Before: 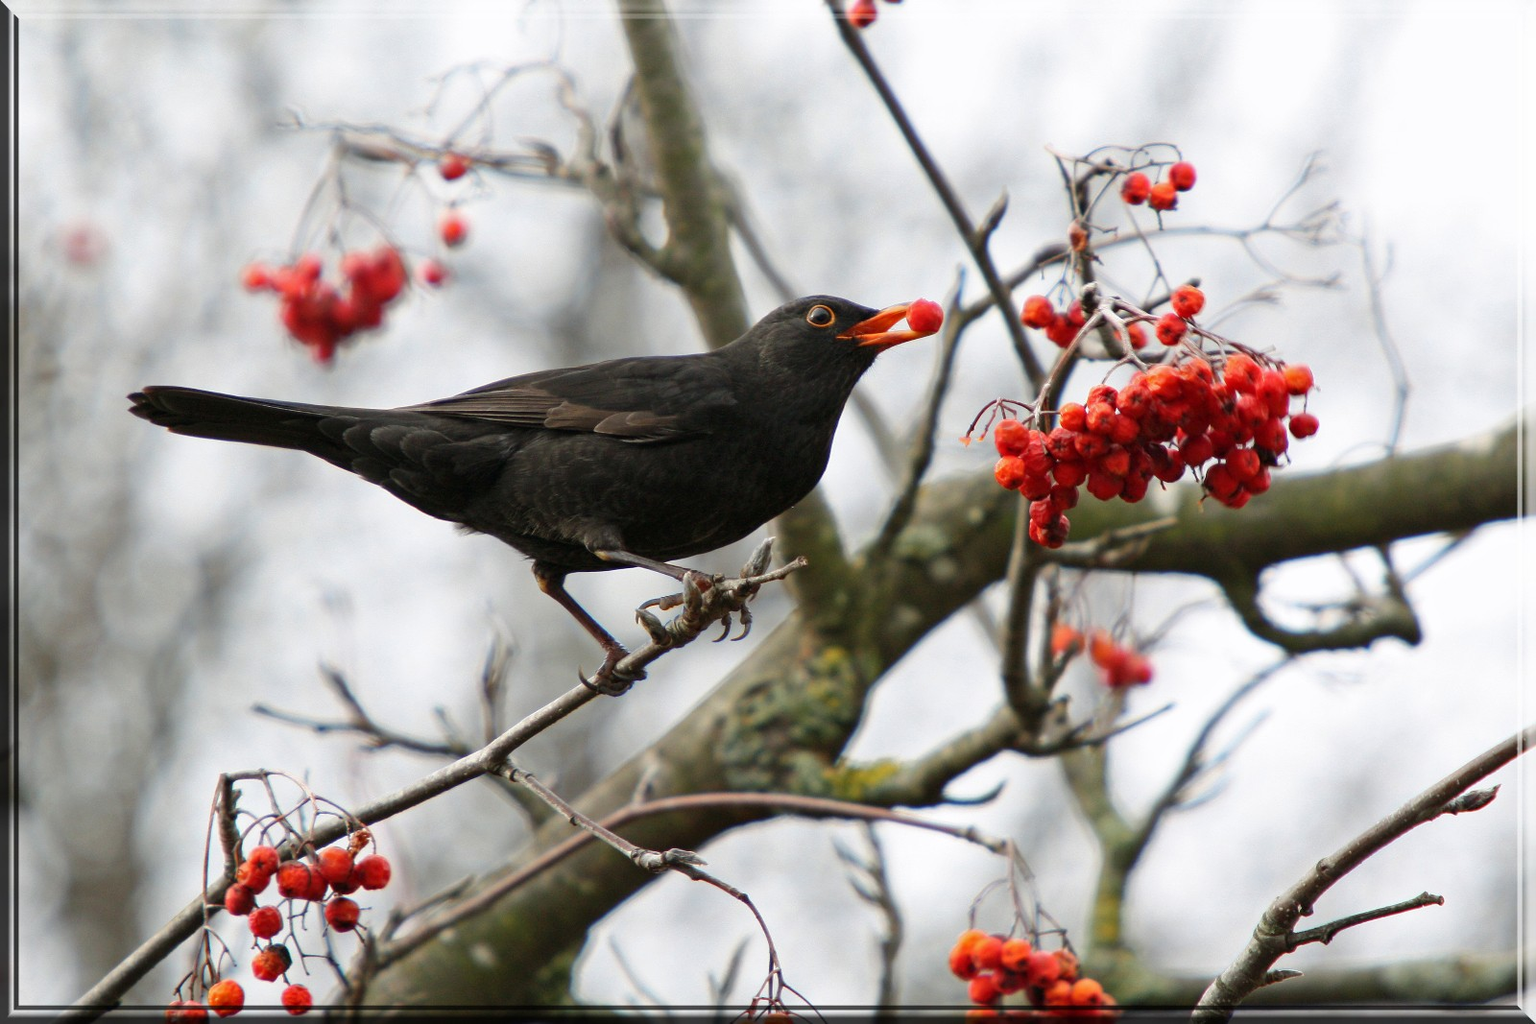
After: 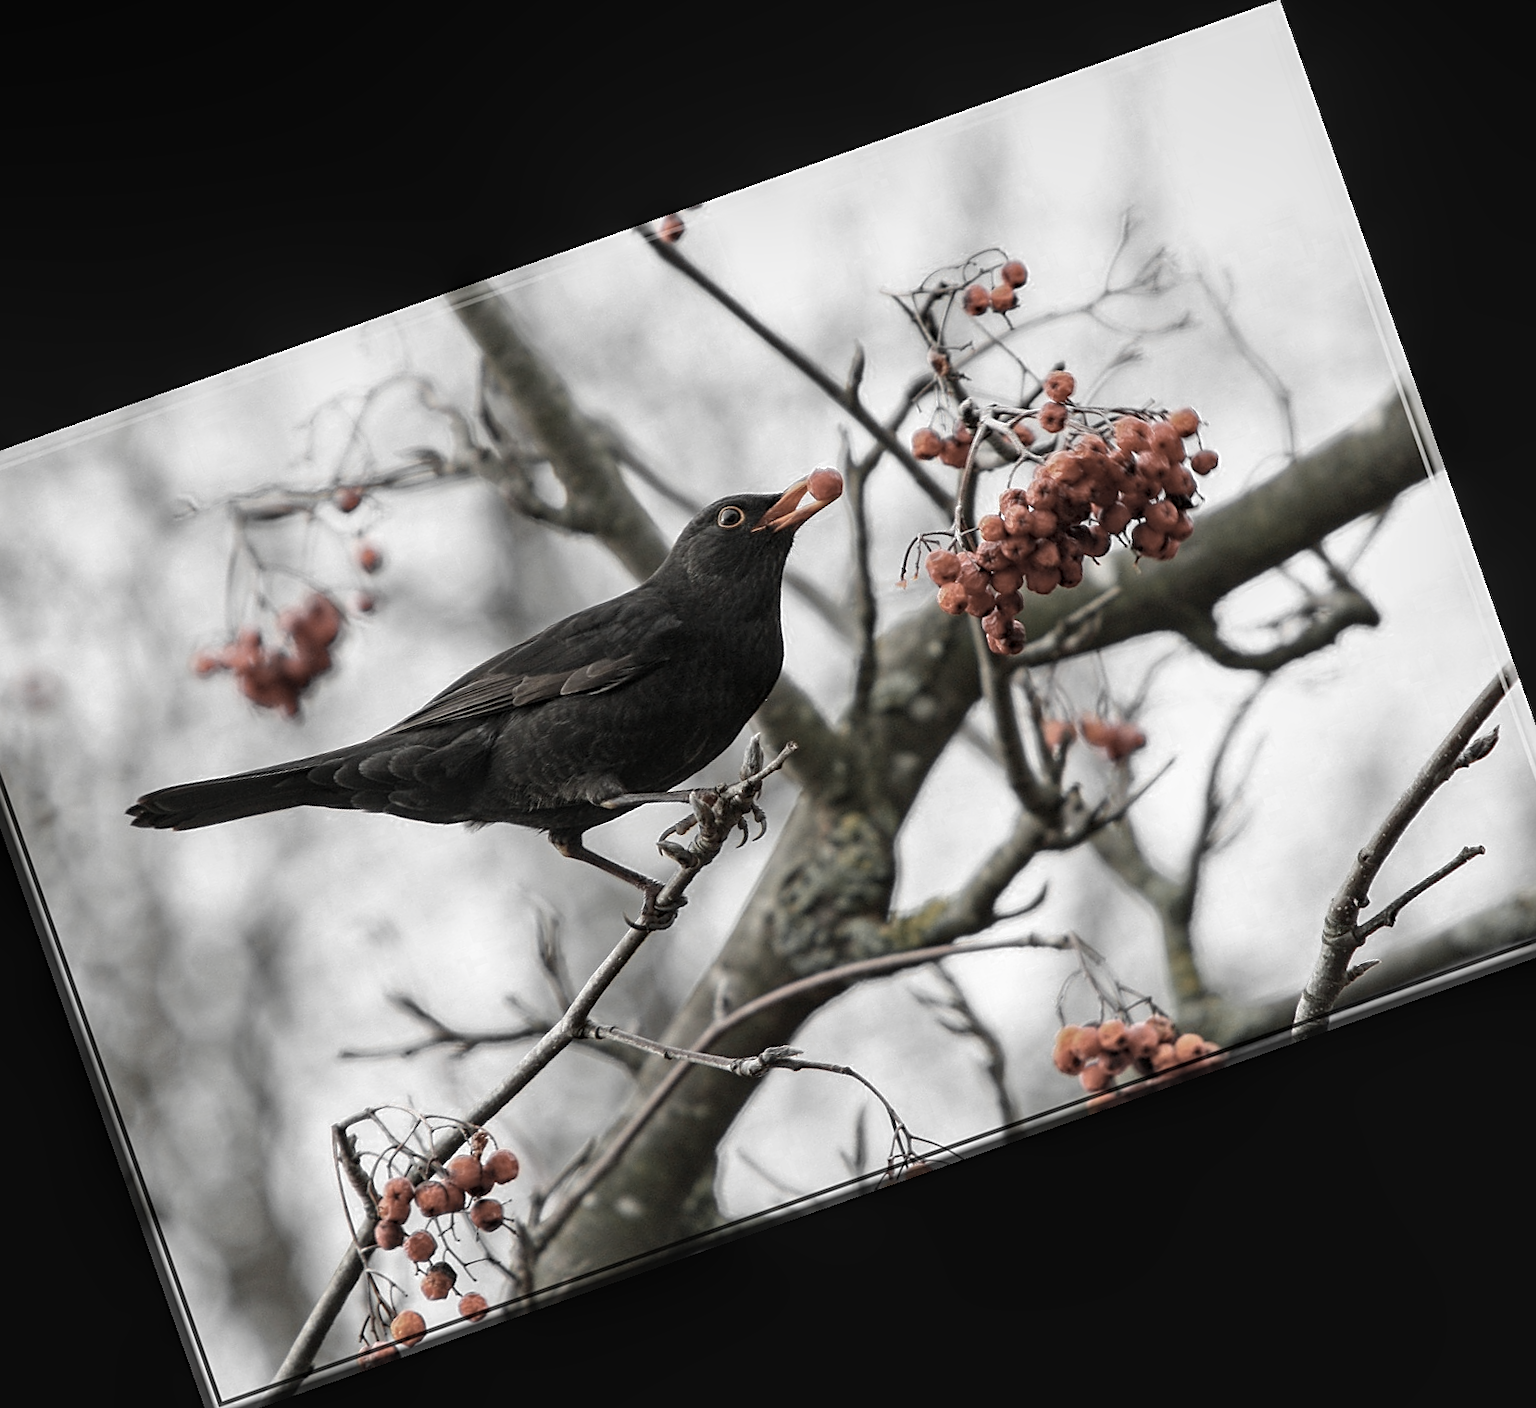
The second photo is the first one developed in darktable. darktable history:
local contrast: on, module defaults
color zones: curves: ch0 [(0, 0.613) (0.01, 0.613) (0.245, 0.448) (0.498, 0.529) (0.642, 0.665) (0.879, 0.777) (0.99, 0.613)]; ch1 [(0, 0.035) (0.121, 0.189) (0.259, 0.197) (0.415, 0.061) (0.589, 0.022) (0.732, 0.022) (0.857, 0.026) (0.991, 0.053)]
sharpen: on, module defaults
crop and rotate: angle 19.43°, left 6.812%, right 4.125%, bottom 1.087%
